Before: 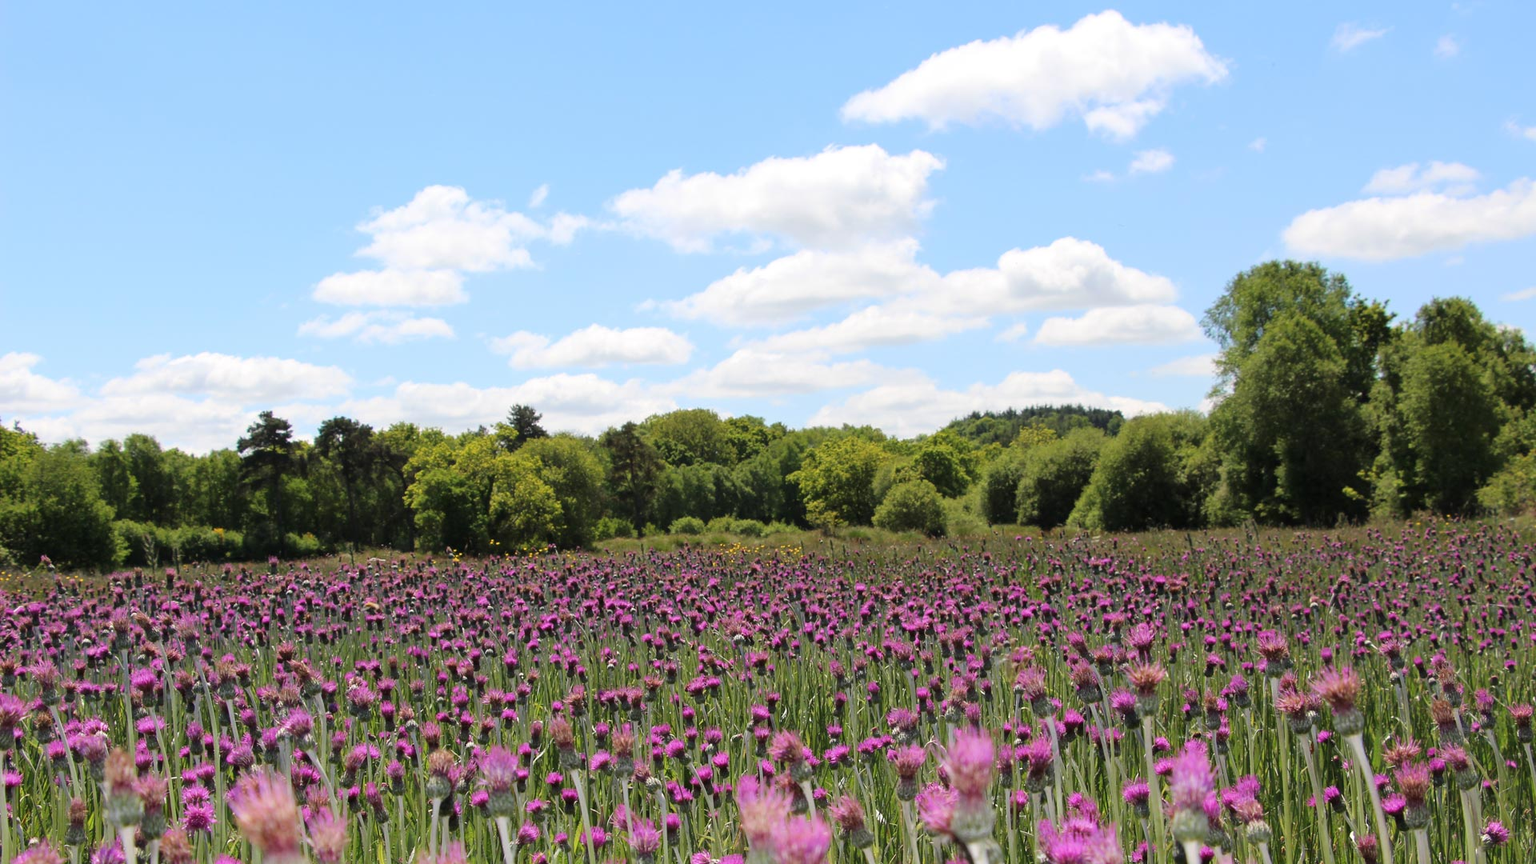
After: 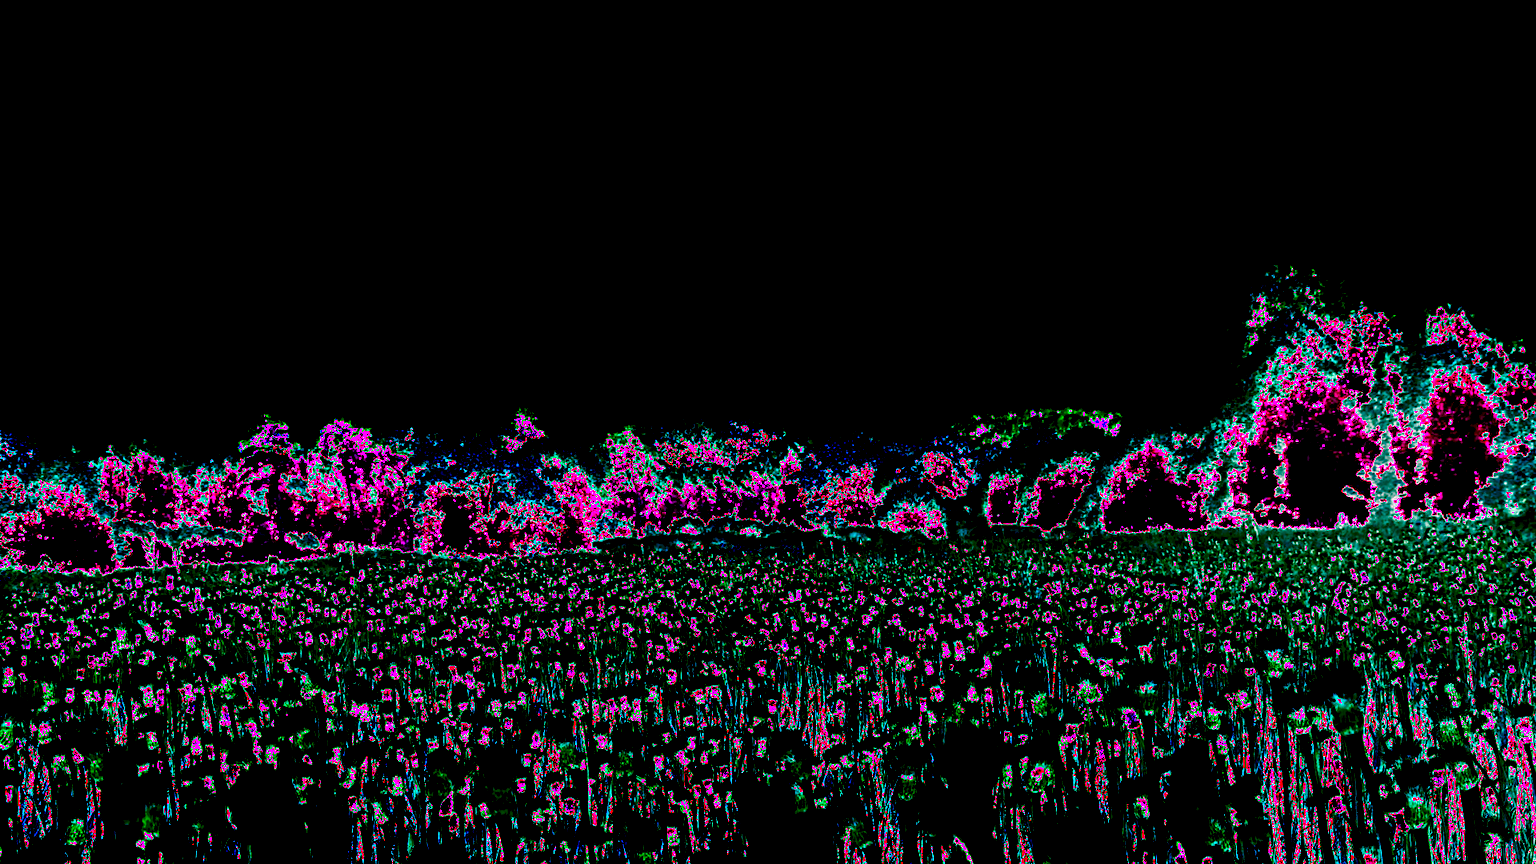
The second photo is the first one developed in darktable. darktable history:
tone equalizer: -8 EV -0.417 EV, -7 EV -0.389 EV, -6 EV -0.333 EV, -5 EV -0.222 EV, -3 EV 0.222 EV, -2 EV 0.333 EV, -1 EV 0.389 EV, +0 EV 0.417 EV, edges refinement/feathering 500, mask exposure compensation -1.57 EV, preserve details no
white balance: red 8, blue 8
shadows and highlights: soften with gaussian
